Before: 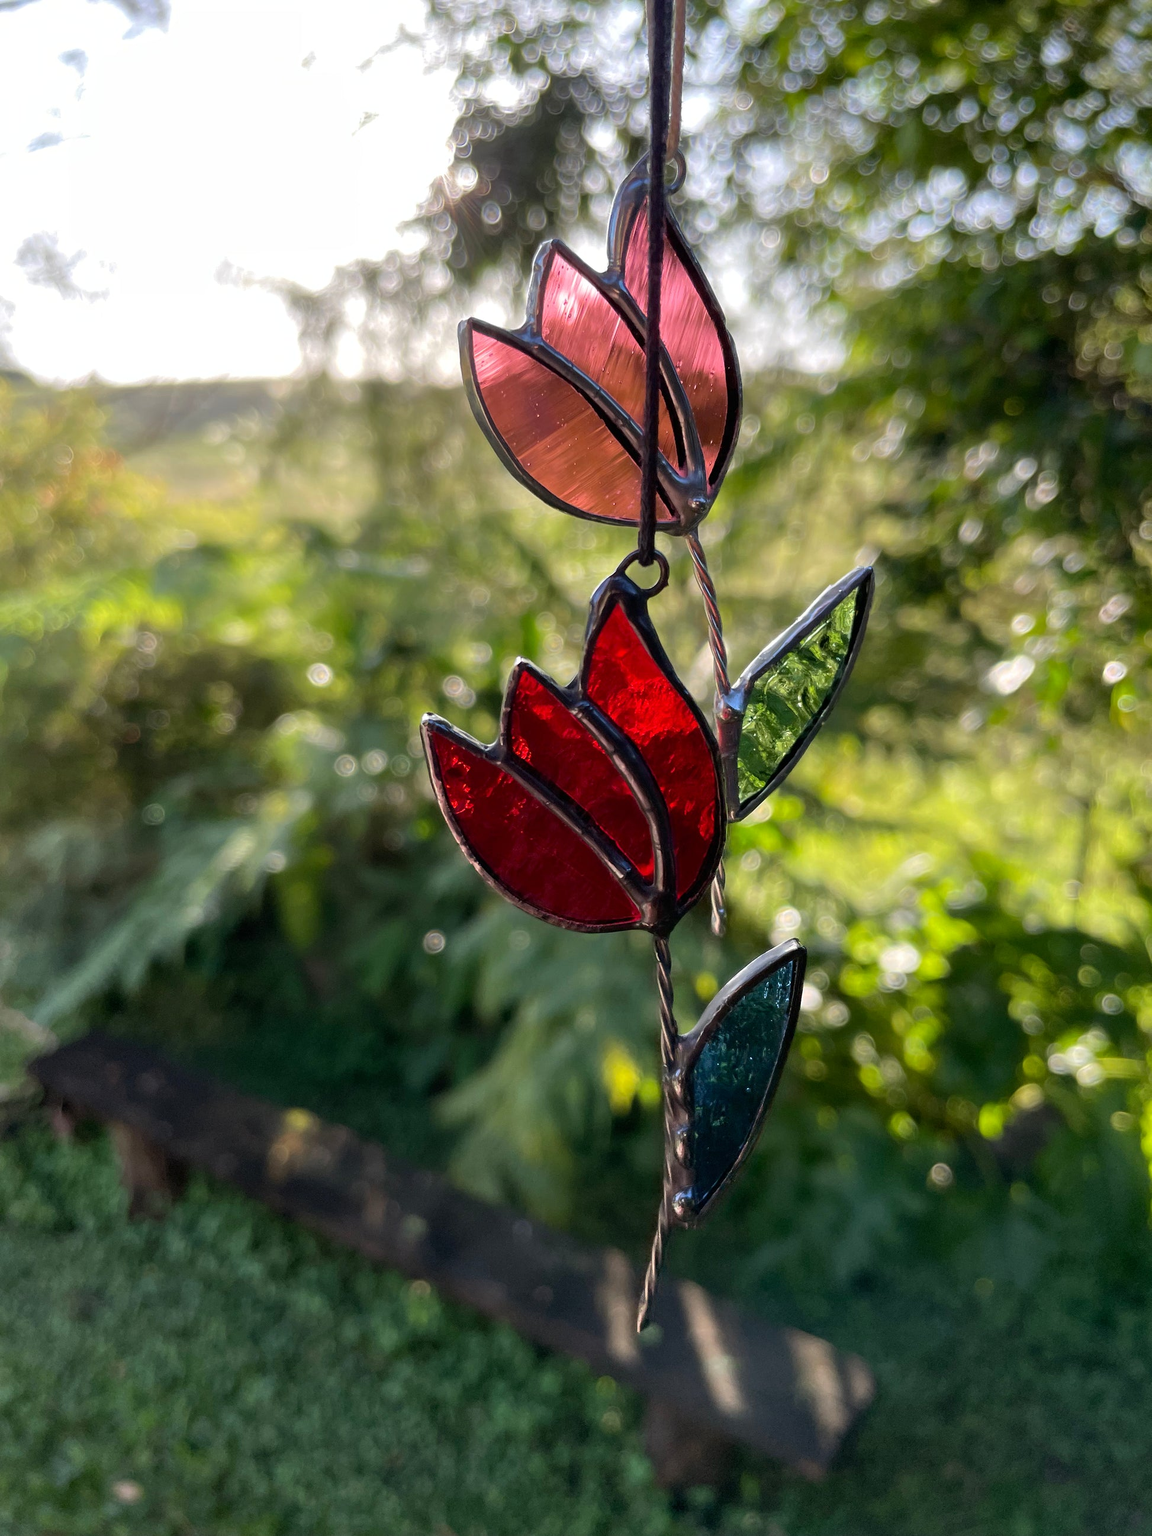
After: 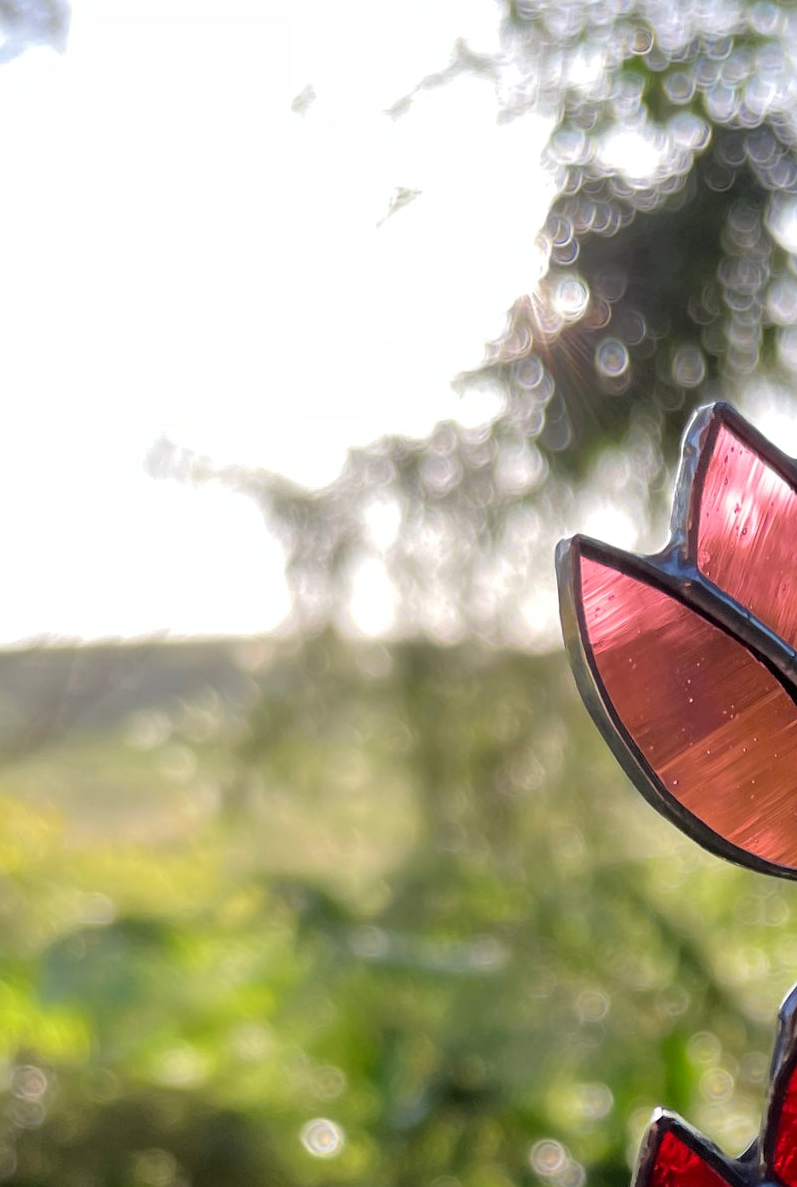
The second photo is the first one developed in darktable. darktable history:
crop and rotate: left 11.224%, top 0.079%, right 47.785%, bottom 54.149%
